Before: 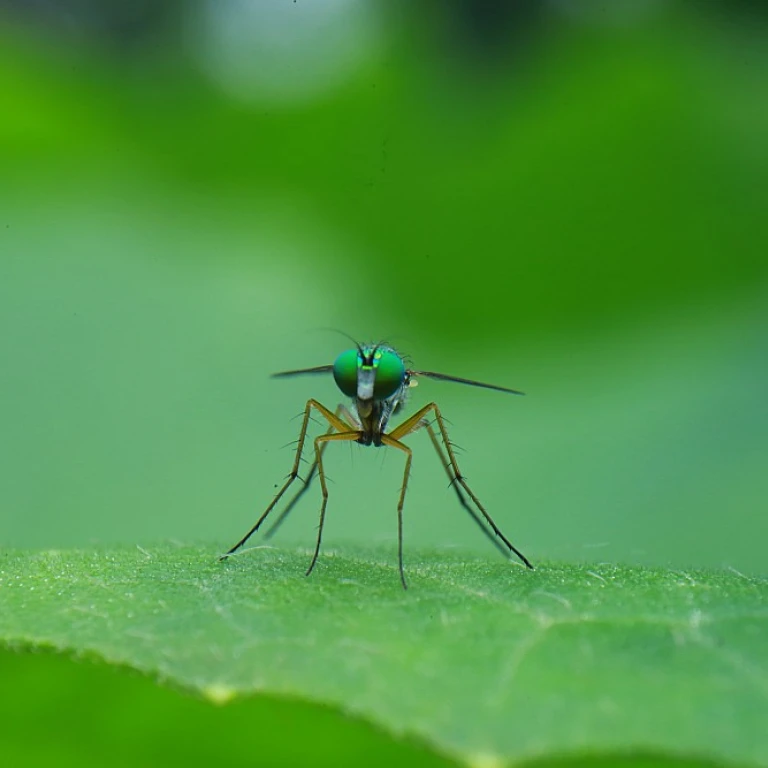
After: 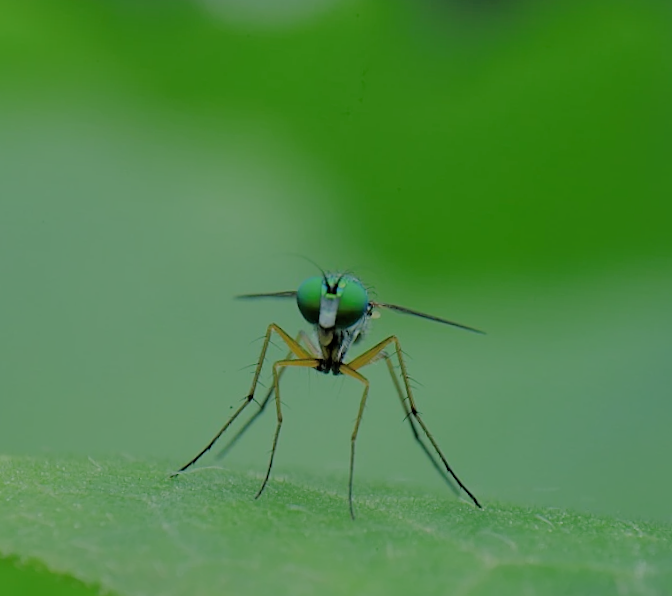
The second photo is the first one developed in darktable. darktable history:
rotate and perspective: rotation 4.1°, automatic cropping off
filmic rgb: black relative exposure -4.42 EV, white relative exposure 6.58 EV, hardness 1.85, contrast 0.5
crop: left 7.856%, top 11.836%, right 10.12%, bottom 15.387%
